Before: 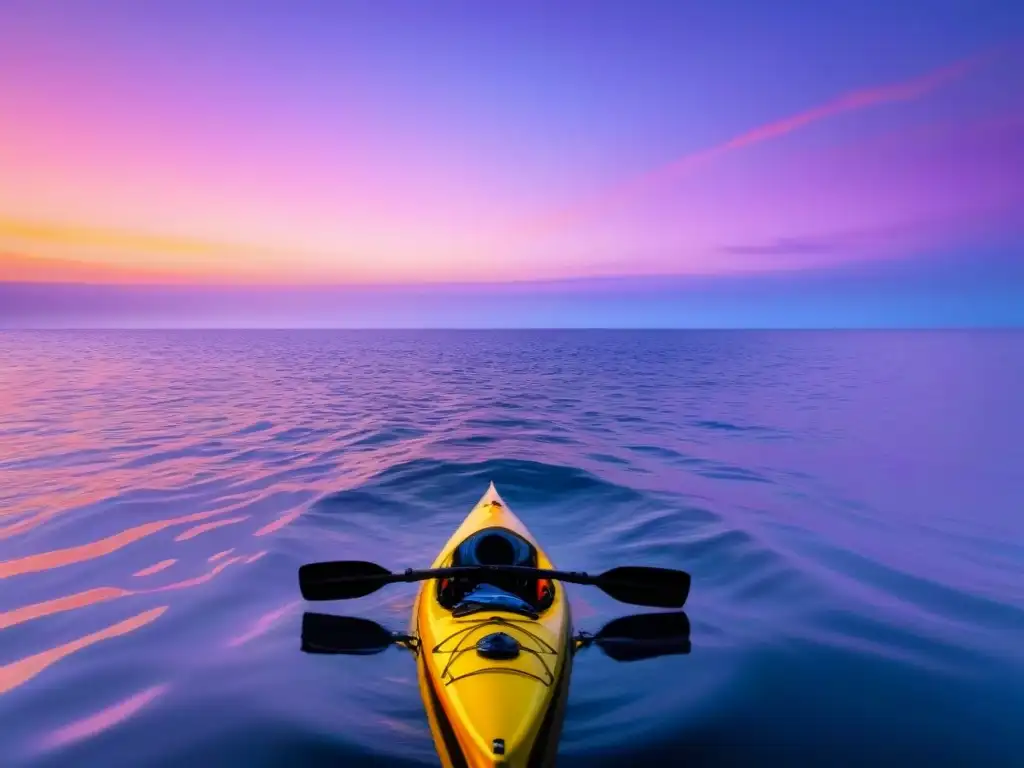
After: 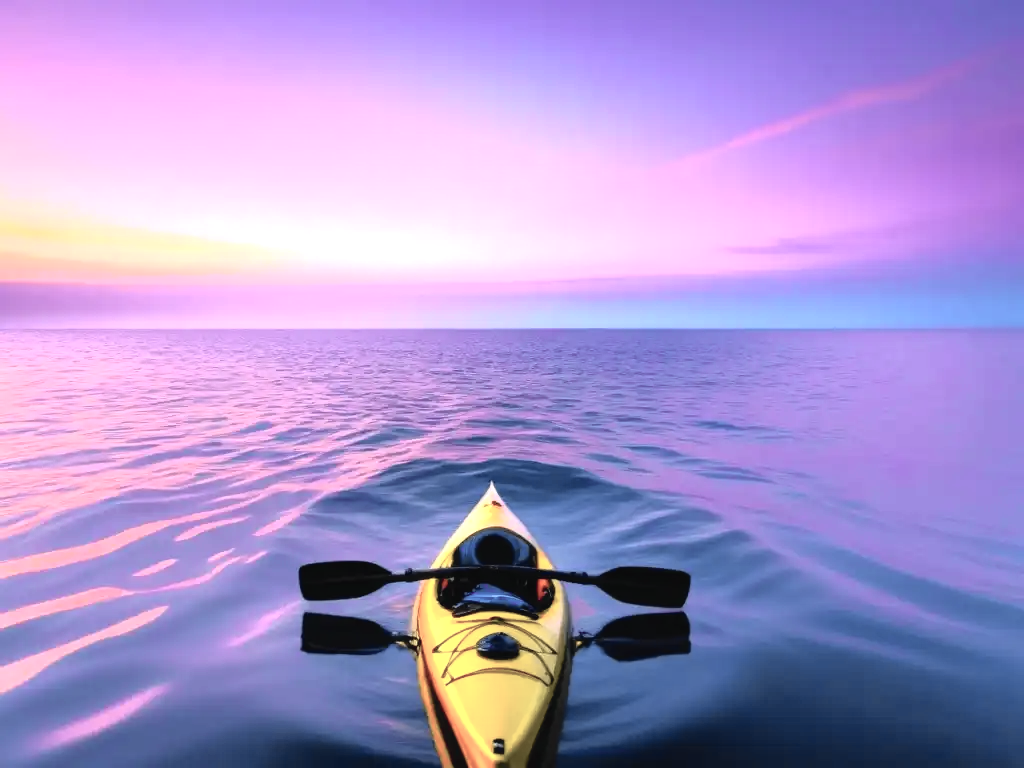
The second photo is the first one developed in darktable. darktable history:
color balance rgb: perceptual saturation grading › global saturation 0.087%, perceptual brilliance grading › global brilliance 30.067%, global vibrance 2.55%
contrast brightness saturation: contrast -0.058, saturation -0.395
tone curve: curves: ch0 [(0, 0.009) (0.105, 0.08) (0.195, 0.18) (0.283, 0.316) (0.384, 0.434) (0.485, 0.531) (0.638, 0.69) (0.81, 0.872) (1, 0.977)]; ch1 [(0, 0) (0.161, 0.092) (0.35, 0.33) (0.379, 0.401) (0.456, 0.469) (0.502, 0.5) (0.525, 0.514) (0.586, 0.617) (0.635, 0.655) (1, 1)]; ch2 [(0, 0) (0.371, 0.362) (0.437, 0.437) (0.48, 0.49) (0.53, 0.515) (0.56, 0.571) (0.622, 0.606) (1, 1)], color space Lab, independent channels, preserve colors none
